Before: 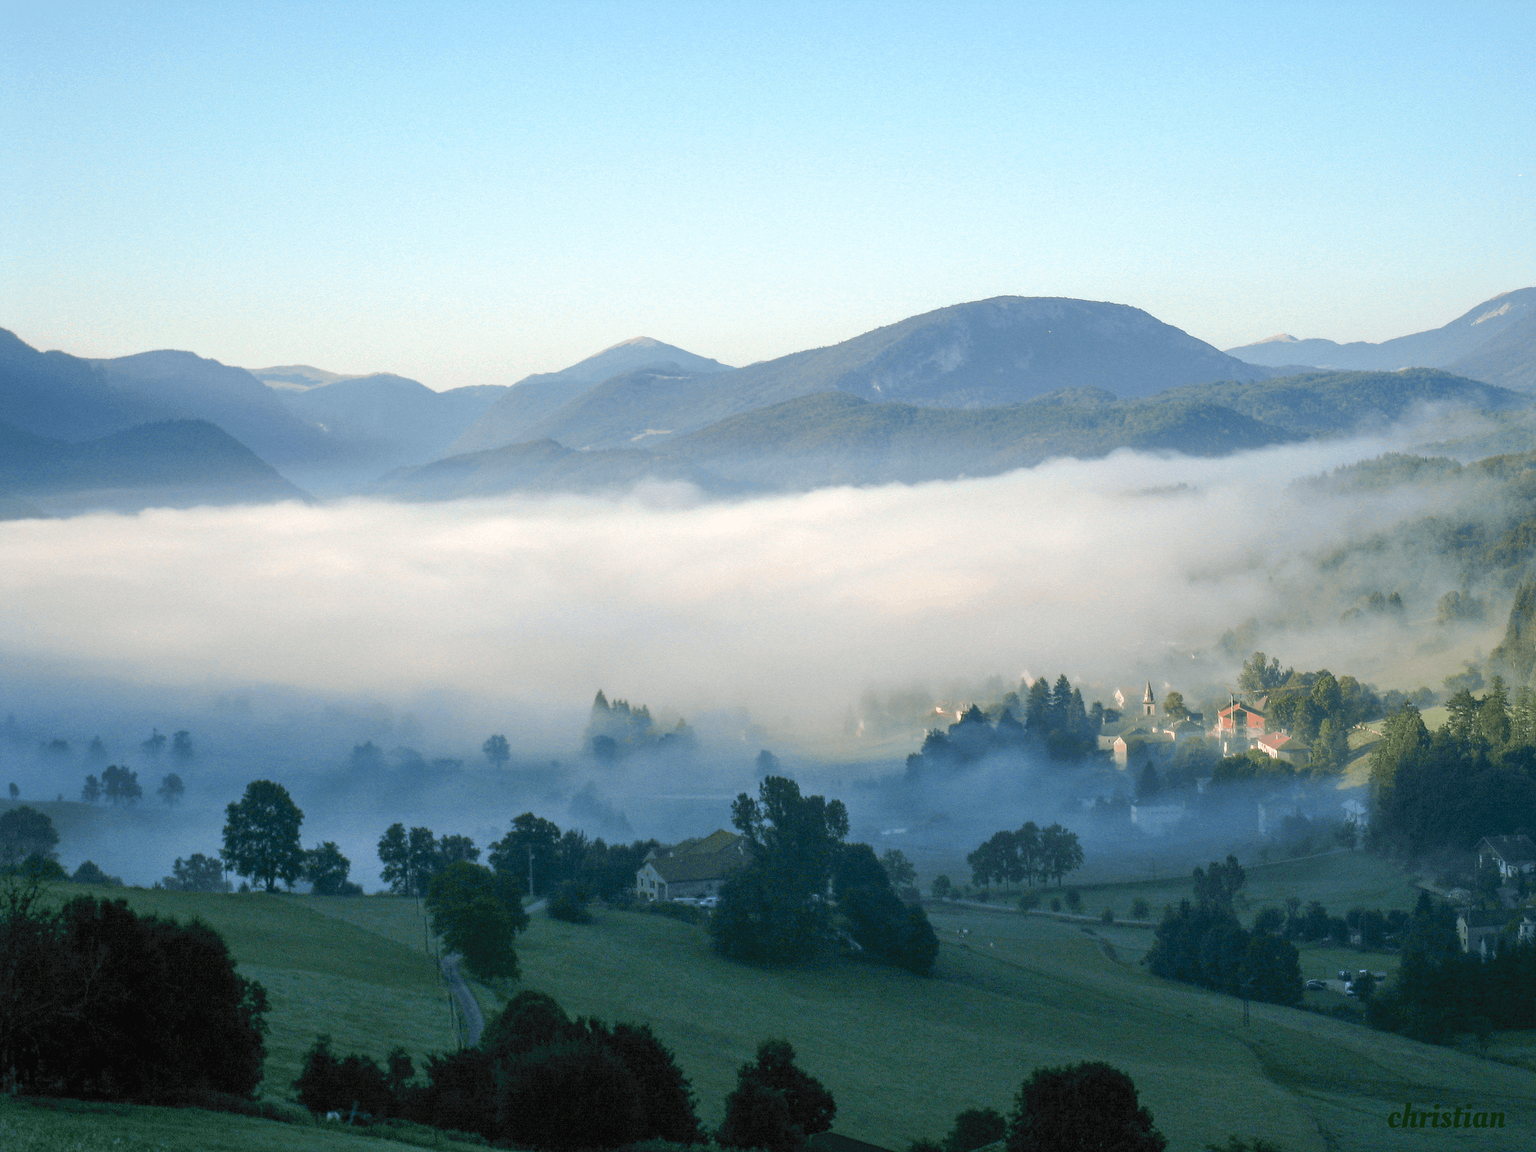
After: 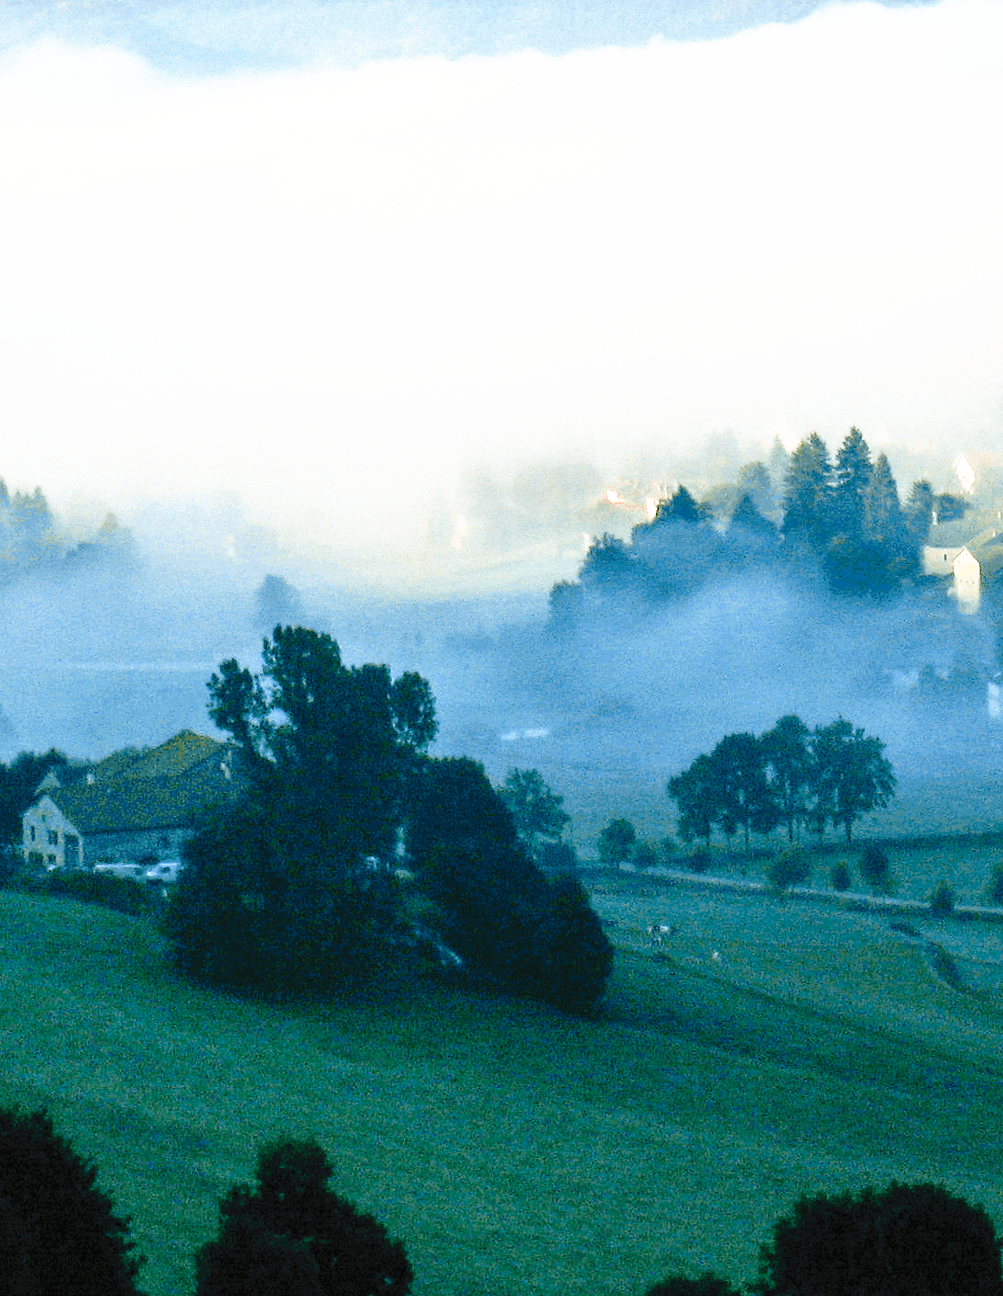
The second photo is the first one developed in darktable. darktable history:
base curve: curves: ch0 [(0, 0) (0.028, 0.03) (0.121, 0.232) (0.46, 0.748) (0.859, 0.968) (1, 1)], preserve colors none
tone curve: curves: ch0 [(0, 0) (0.003, 0.002) (0.011, 0.009) (0.025, 0.02) (0.044, 0.036) (0.069, 0.057) (0.1, 0.081) (0.136, 0.115) (0.177, 0.153) (0.224, 0.202) (0.277, 0.264) (0.335, 0.333) (0.399, 0.409) (0.468, 0.491) (0.543, 0.58) (0.623, 0.675) (0.709, 0.777) (0.801, 0.88) (0.898, 0.98) (1, 1)], preserve colors none
crop: left 40.723%, top 39.591%, right 25.822%, bottom 2.798%
